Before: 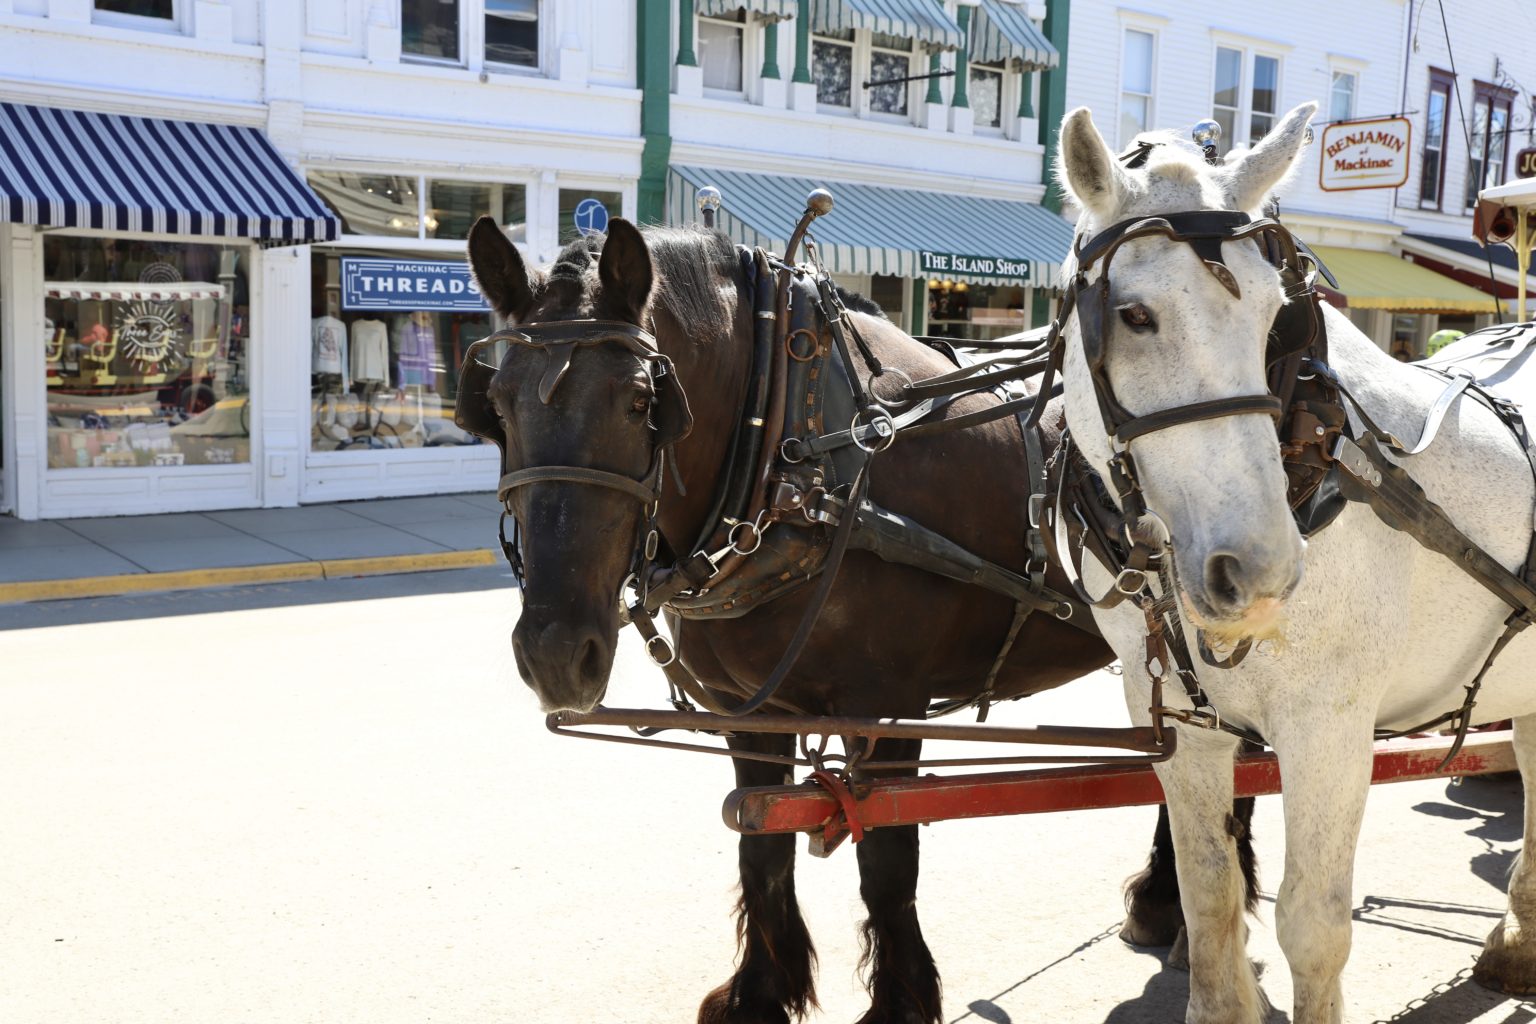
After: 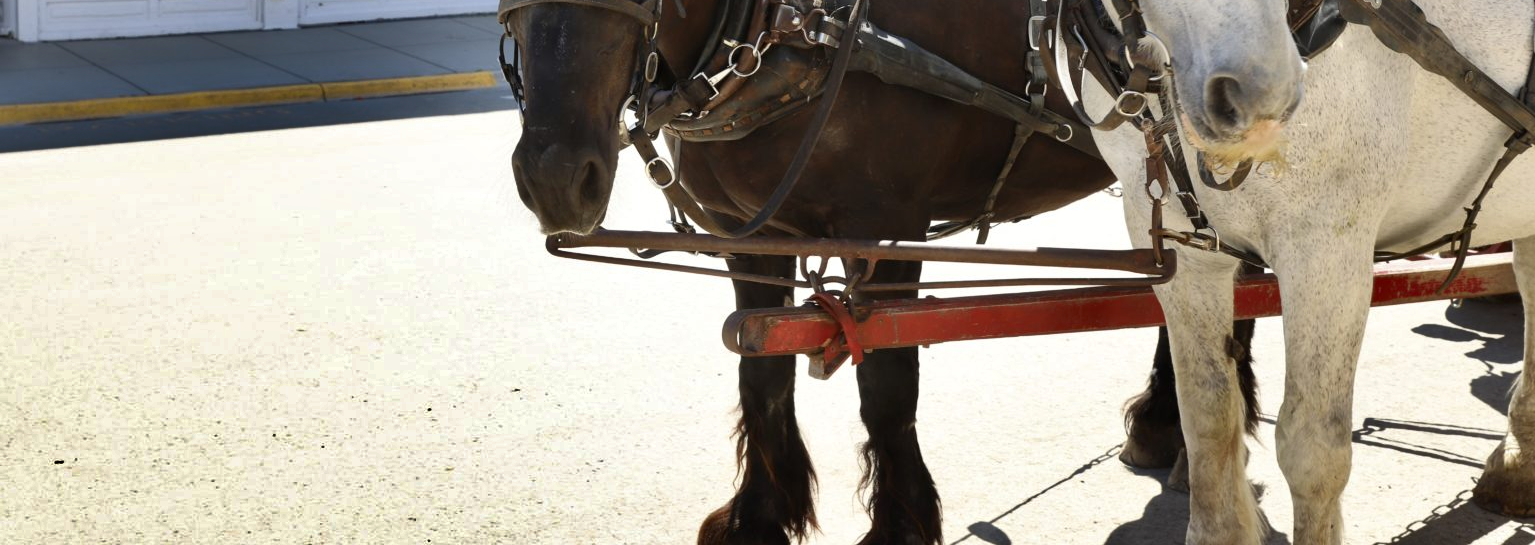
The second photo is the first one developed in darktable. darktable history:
crop and rotate: top 46.723%, right 0.007%
shadows and highlights: shadows 20.88, highlights -81.48, soften with gaussian
